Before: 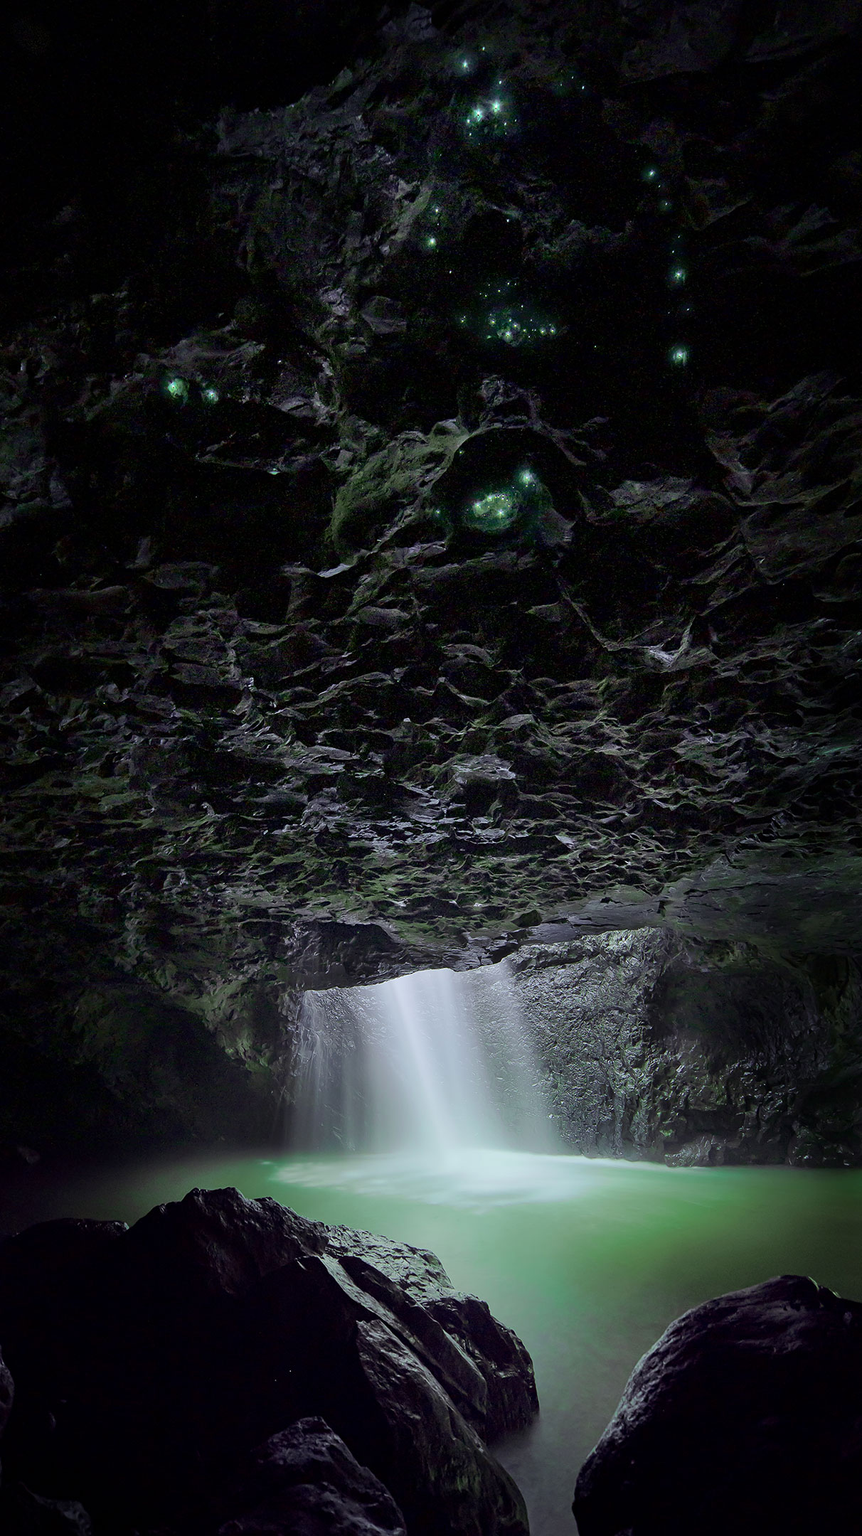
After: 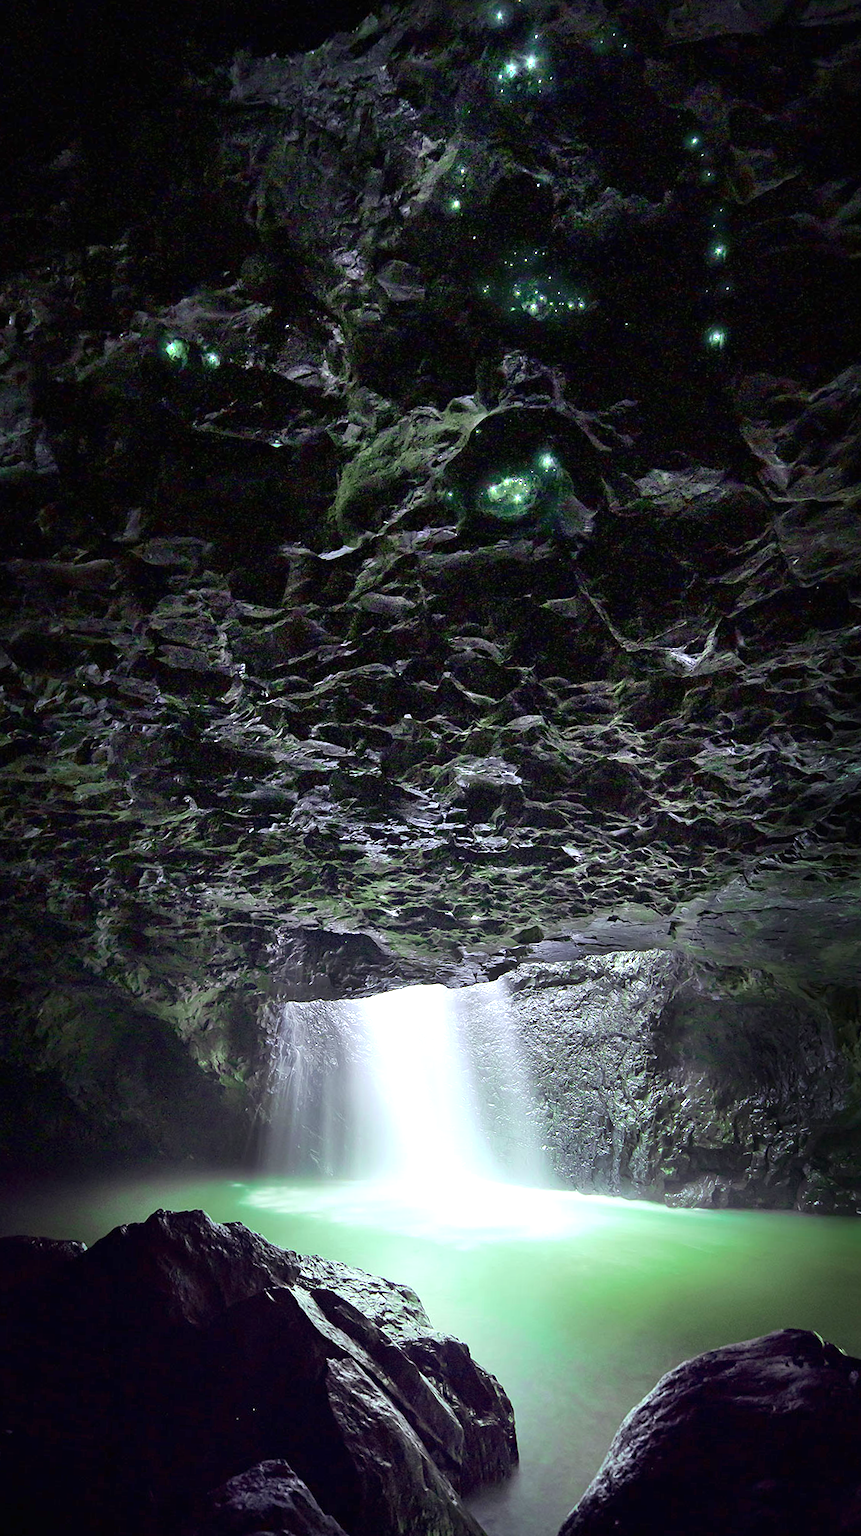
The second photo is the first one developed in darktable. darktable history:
crop and rotate: angle -2.38°
exposure: black level correction 0, exposure 1.2 EV, compensate highlight preservation false
